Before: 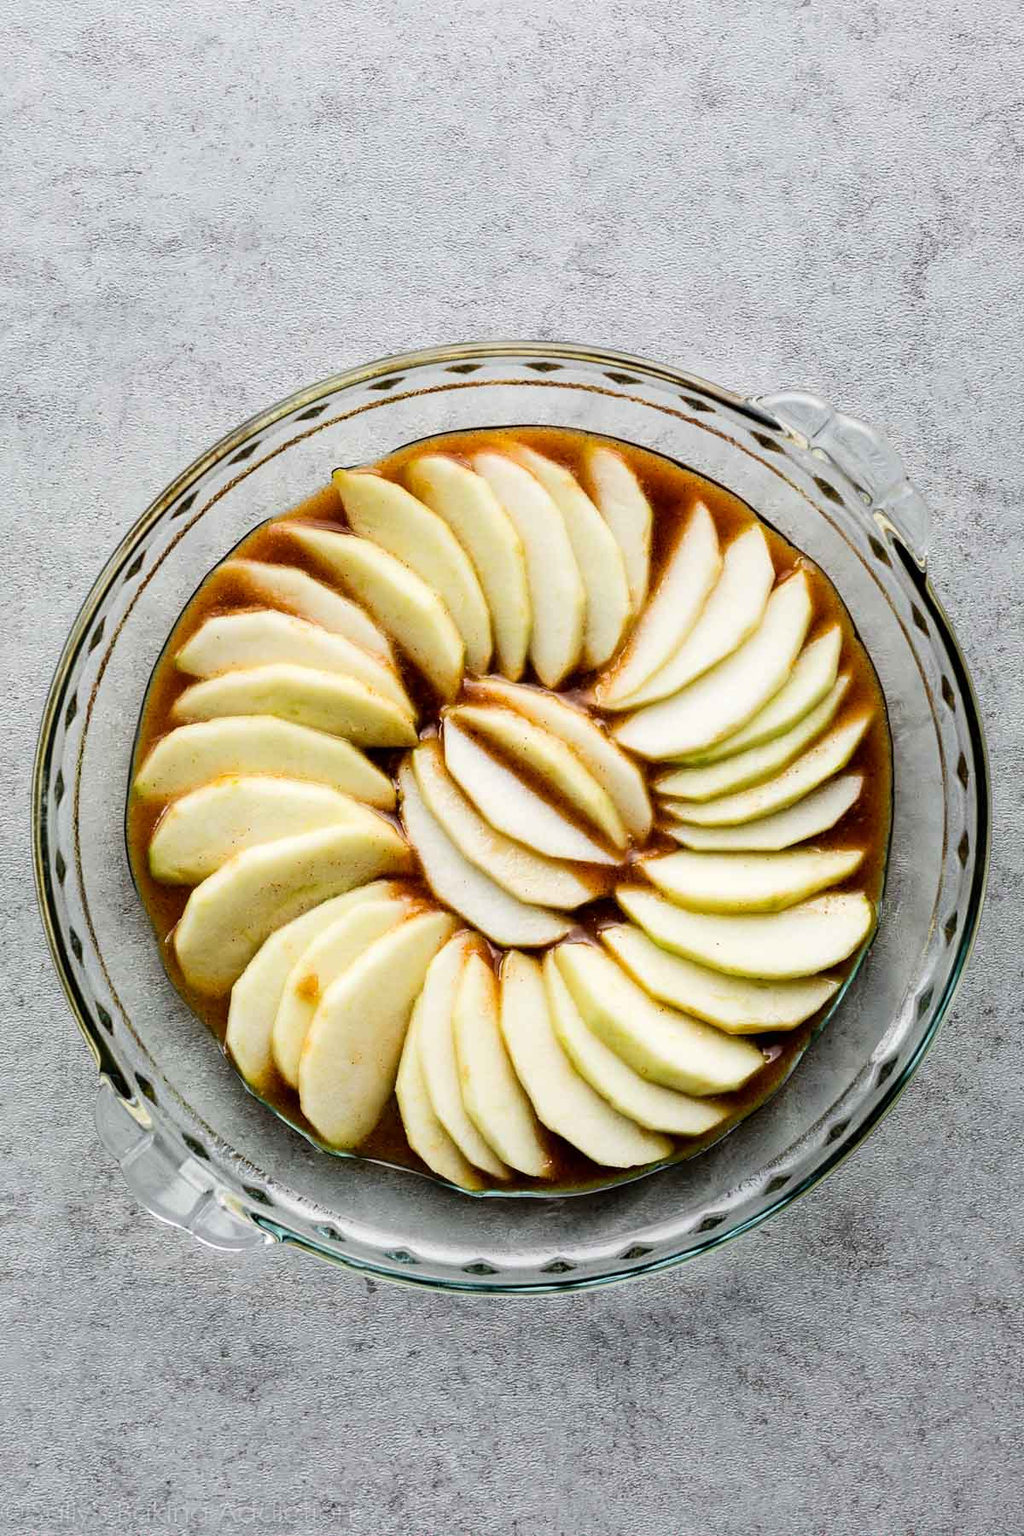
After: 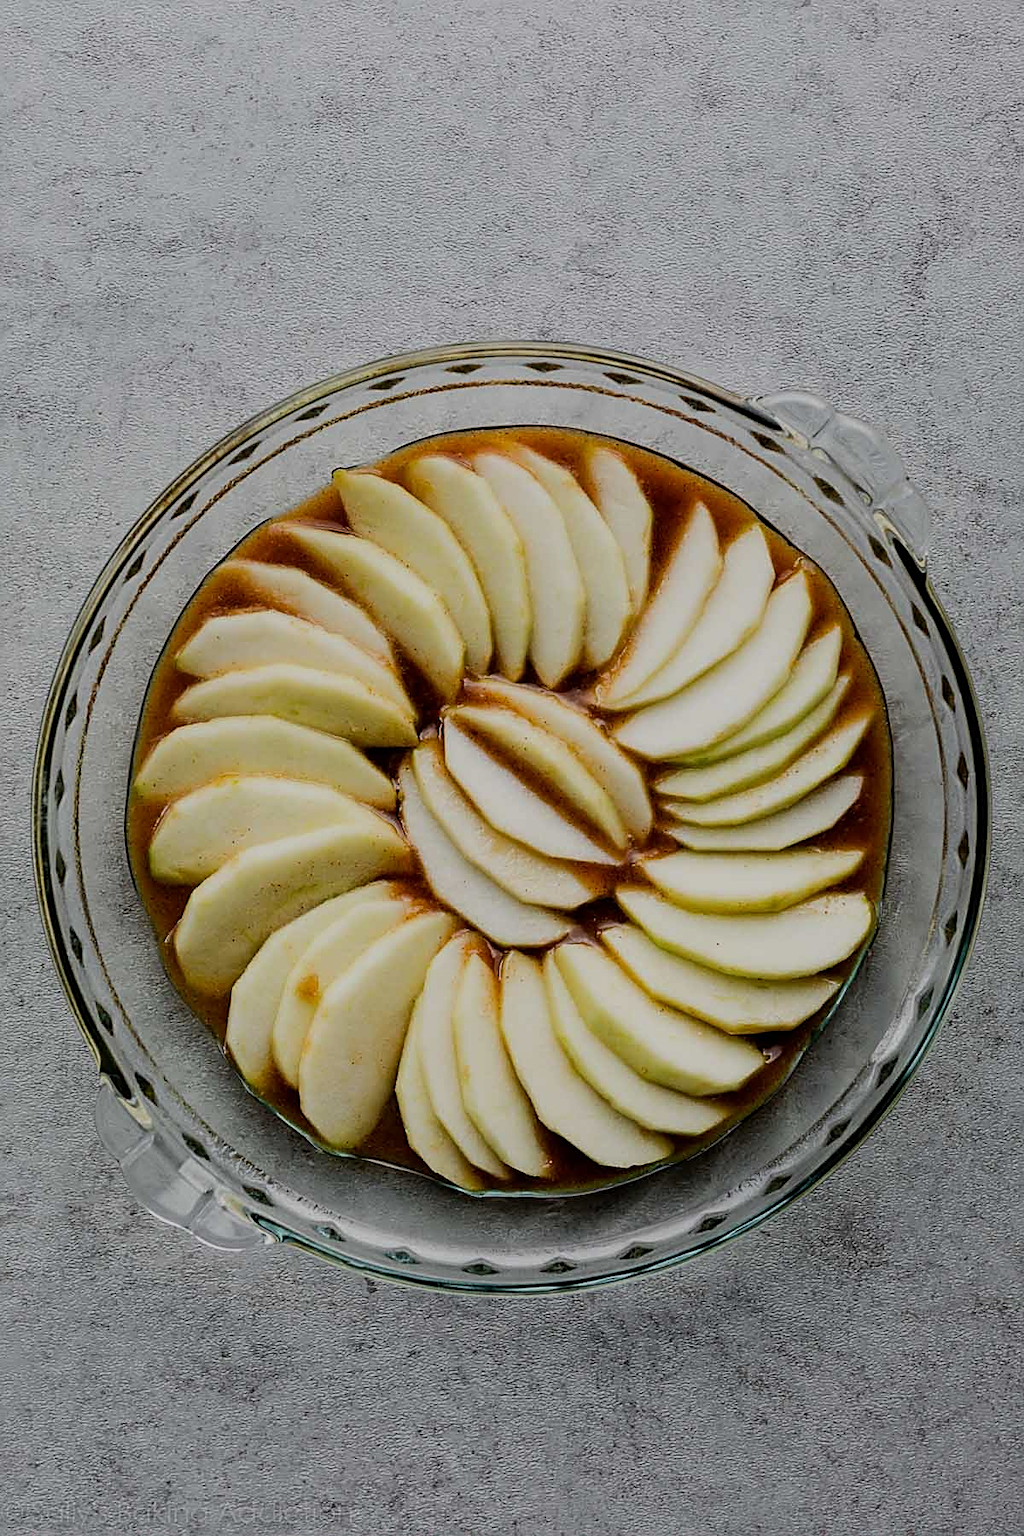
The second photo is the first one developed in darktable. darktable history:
sharpen: on, module defaults
exposure: black level correction 0, exposure -0.84 EV, compensate highlight preservation false
